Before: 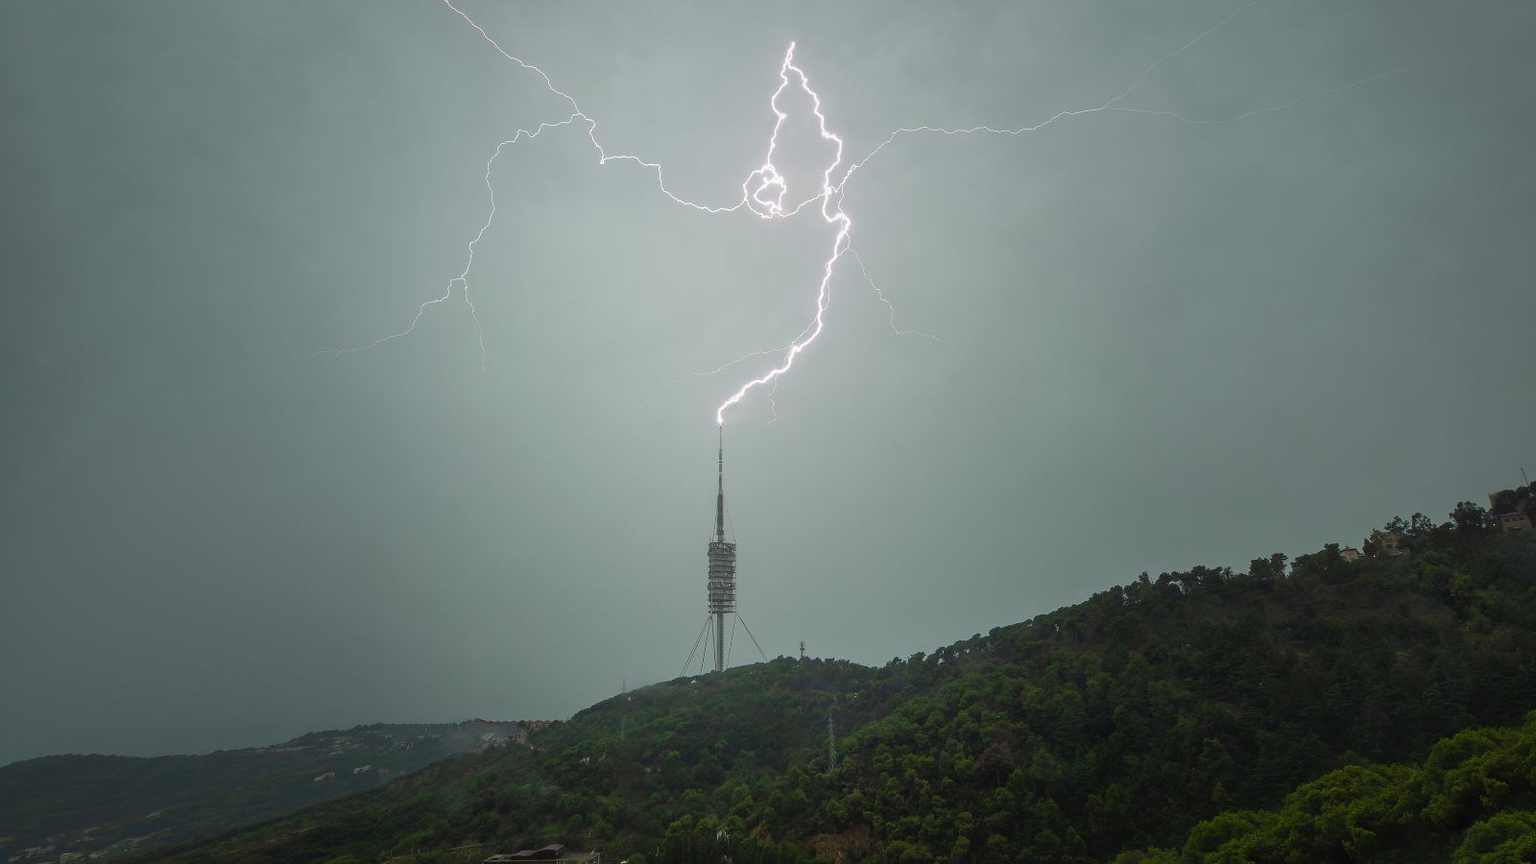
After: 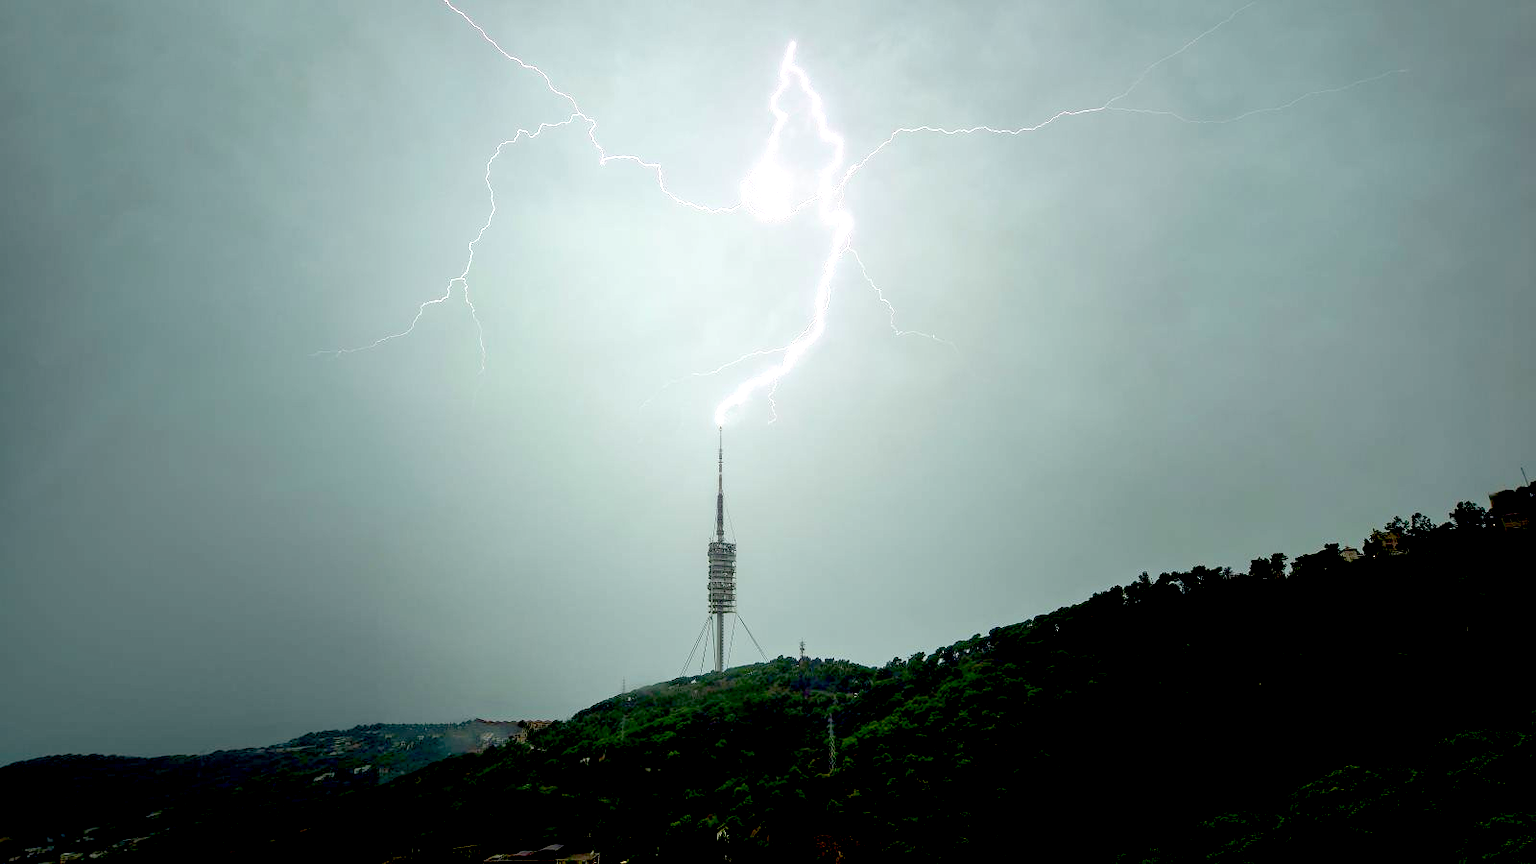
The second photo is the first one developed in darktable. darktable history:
exposure: black level correction 0.037, exposure 0.902 EV, compensate highlight preservation false
tone equalizer: on, module defaults
